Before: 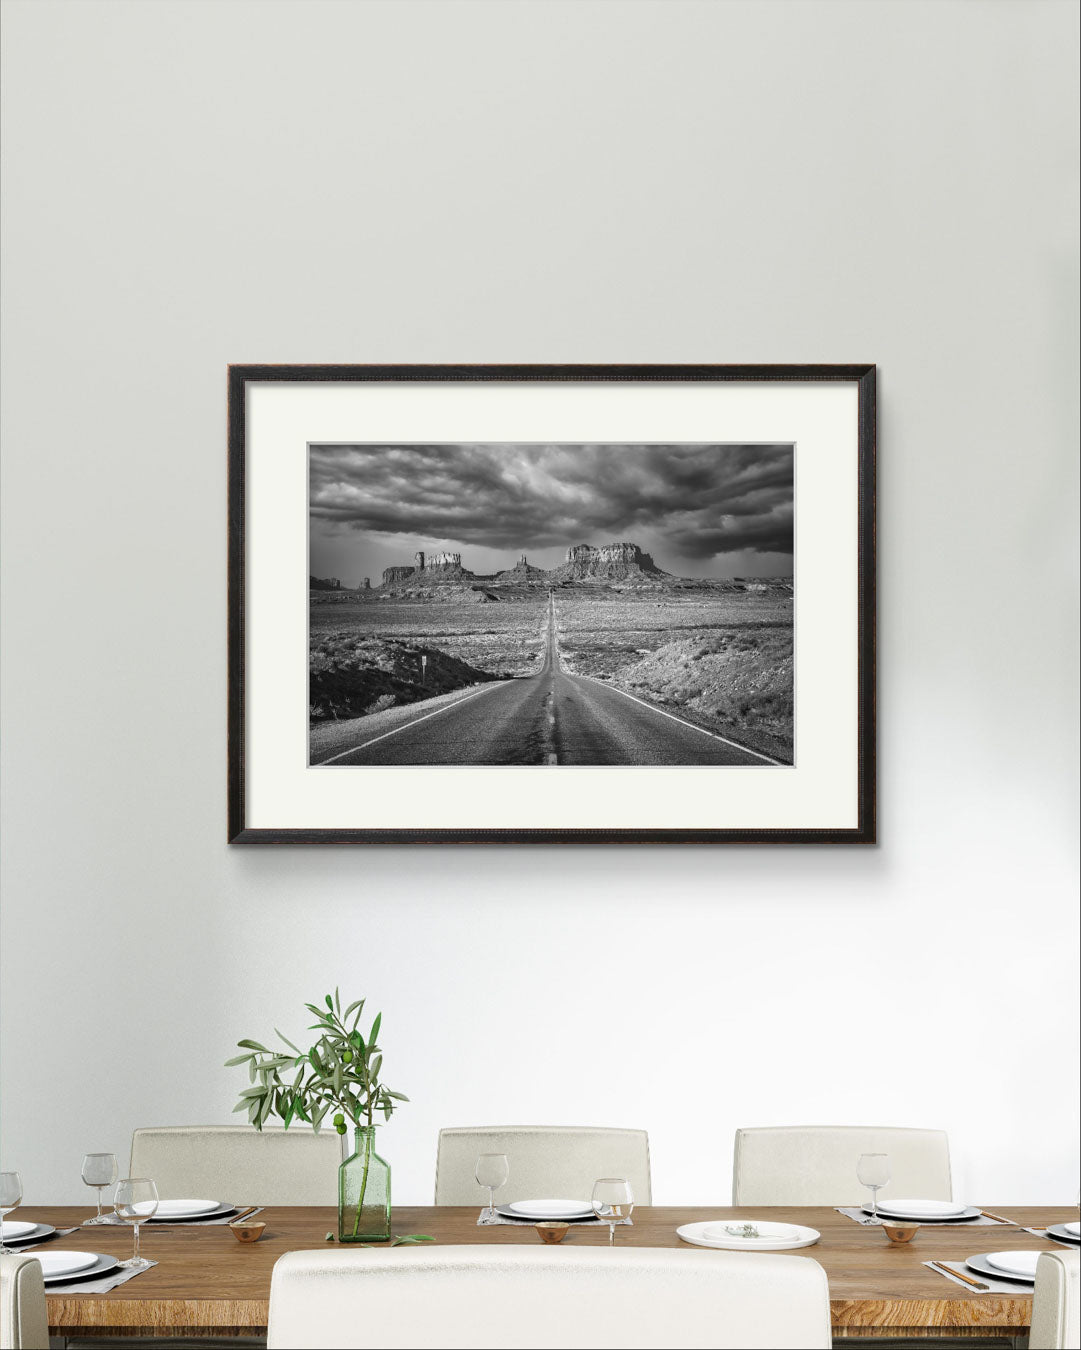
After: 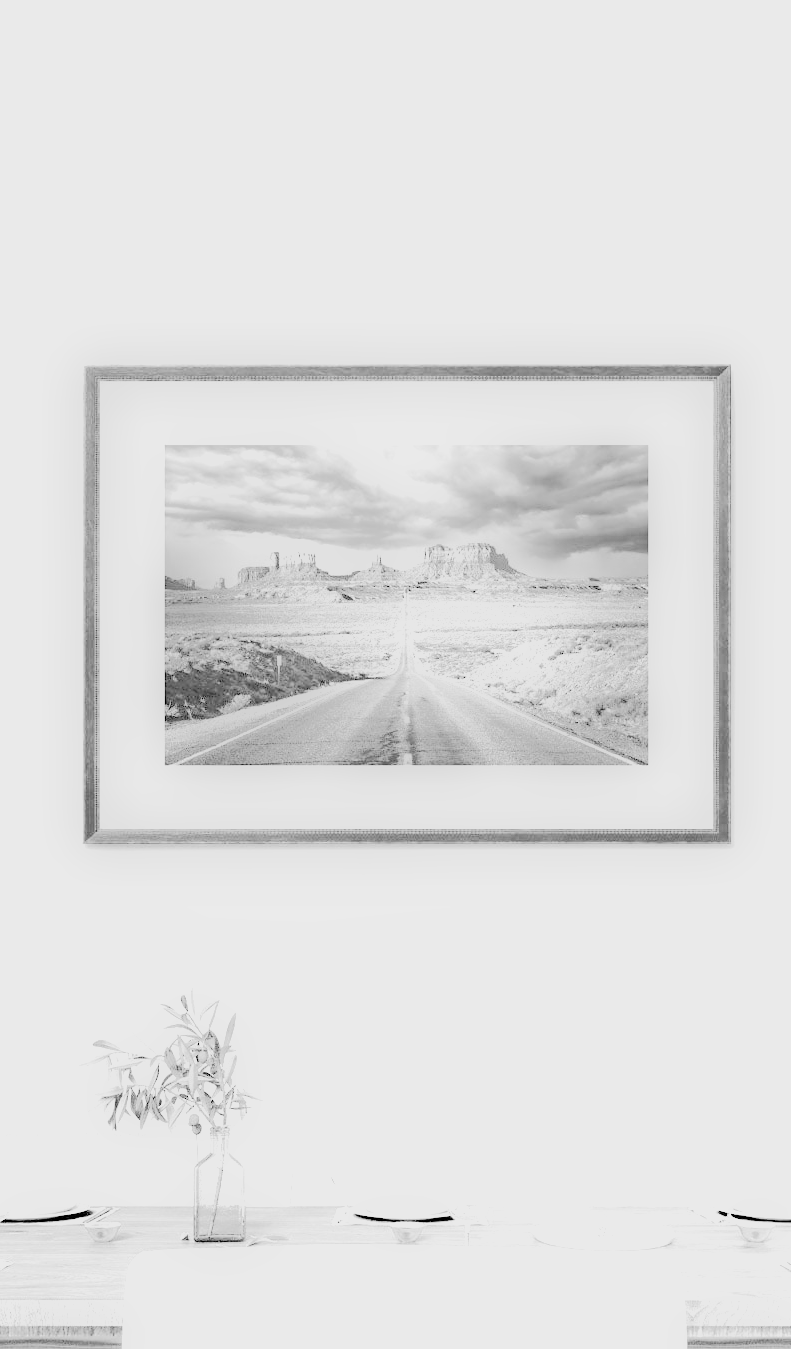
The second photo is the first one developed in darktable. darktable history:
filmic rgb: black relative exposure -6.82 EV, white relative exposure 5.89 EV, hardness 2.71
tone curve: curves: ch0 [(0, 0) (0.081, 0.044) (0.192, 0.125) (0.283, 0.238) (0.416, 0.449) (0.495, 0.524) (0.661, 0.756) (0.788, 0.87) (1, 0.951)]; ch1 [(0, 0) (0.161, 0.092) (0.35, 0.33) (0.392, 0.392) (0.427, 0.426) (0.479, 0.472) (0.505, 0.497) (0.521, 0.524) (0.567, 0.56) (0.583, 0.592) (0.625, 0.627) (0.678, 0.733) (1, 1)]; ch2 [(0, 0) (0.346, 0.362) (0.404, 0.427) (0.502, 0.499) (0.531, 0.523) (0.544, 0.561) (0.58, 0.59) (0.629, 0.642) (0.717, 0.678) (1, 1)], color space Lab, independent channels, preserve colors none
exposure: exposure 0.2 EV, compensate highlight preservation false
monochrome: a -6.99, b 35.61, size 1.4
crop: left 13.443%, right 13.31%
white balance: red 8, blue 8
shadows and highlights: shadows 25, highlights -25
